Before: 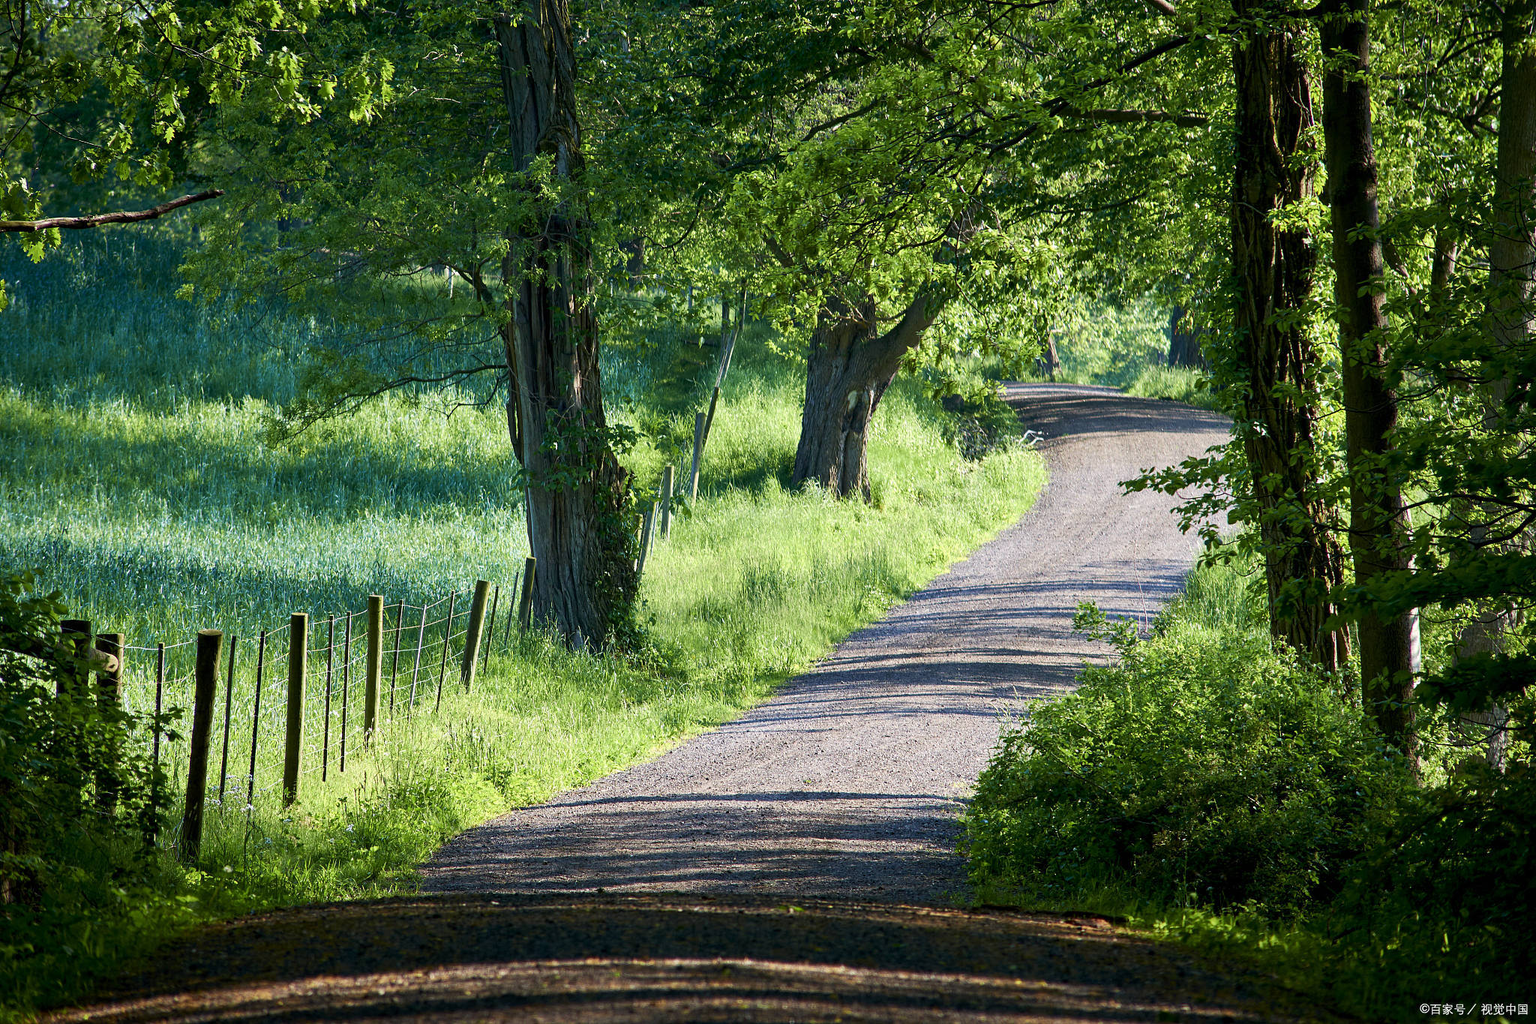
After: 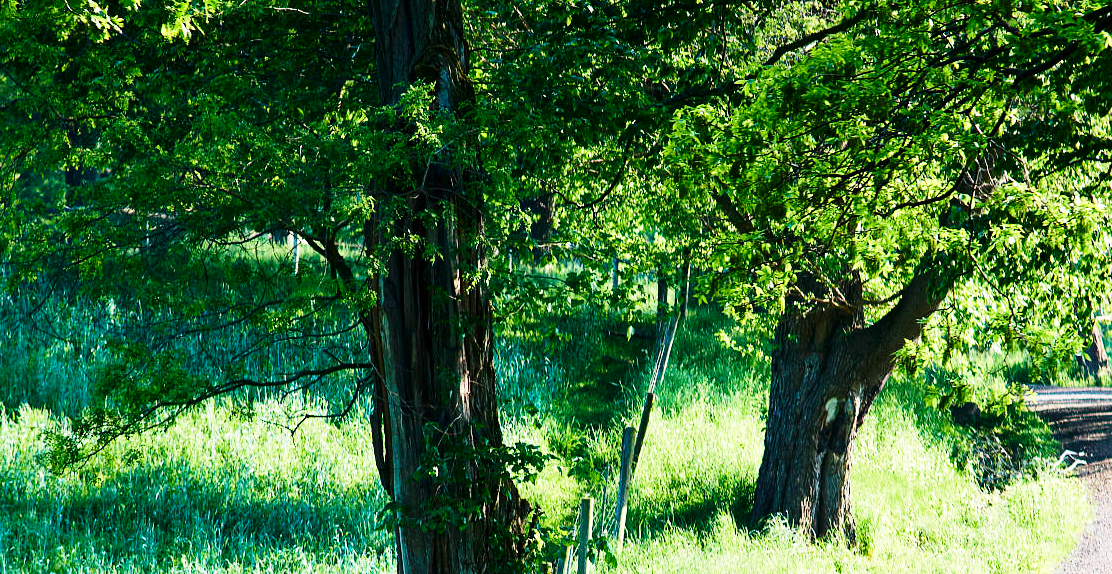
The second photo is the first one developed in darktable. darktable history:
tone curve: curves: ch0 [(0, 0) (0.003, 0.012) (0.011, 0.015) (0.025, 0.02) (0.044, 0.032) (0.069, 0.044) (0.1, 0.063) (0.136, 0.085) (0.177, 0.121) (0.224, 0.159) (0.277, 0.207) (0.335, 0.261) (0.399, 0.328) (0.468, 0.41) (0.543, 0.506) (0.623, 0.609) (0.709, 0.719) (0.801, 0.82) (0.898, 0.907) (1, 1)], color space Lab, linked channels, preserve colors none
crop: left 14.898%, top 9.044%, right 30.803%, bottom 48.903%
base curve: curves: ch0 [(0, 0) (0.028, 0.03) (0.121, 0.232) (0.46, 0.748) (0.859, 0.968) (1, 1)], preserve colors none
